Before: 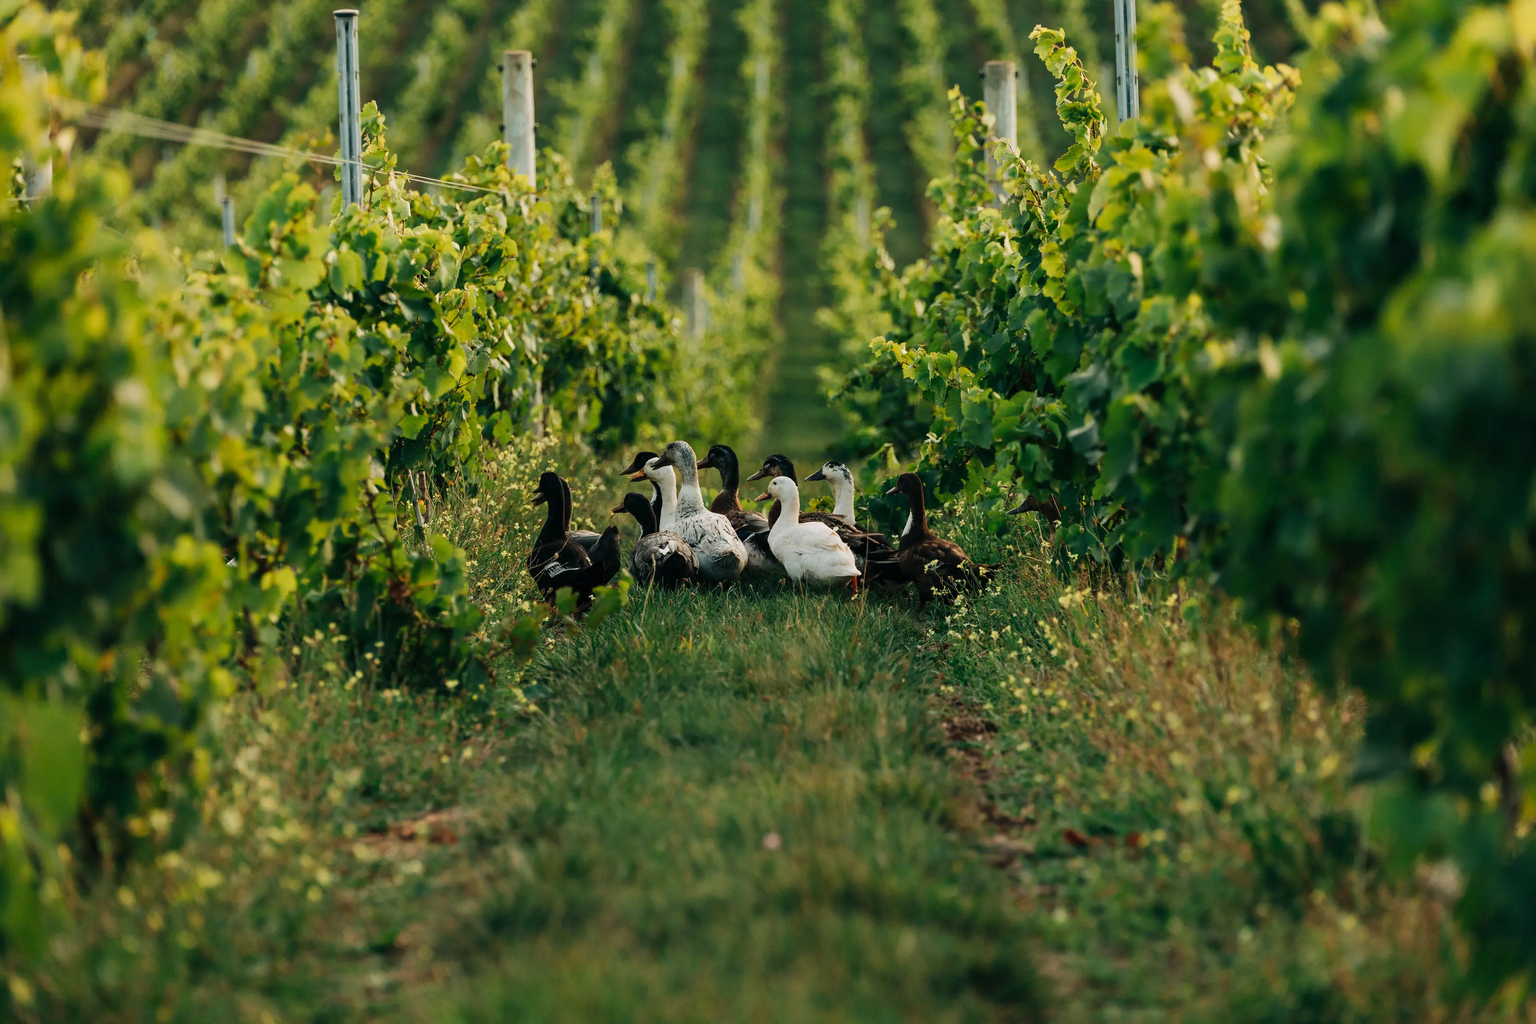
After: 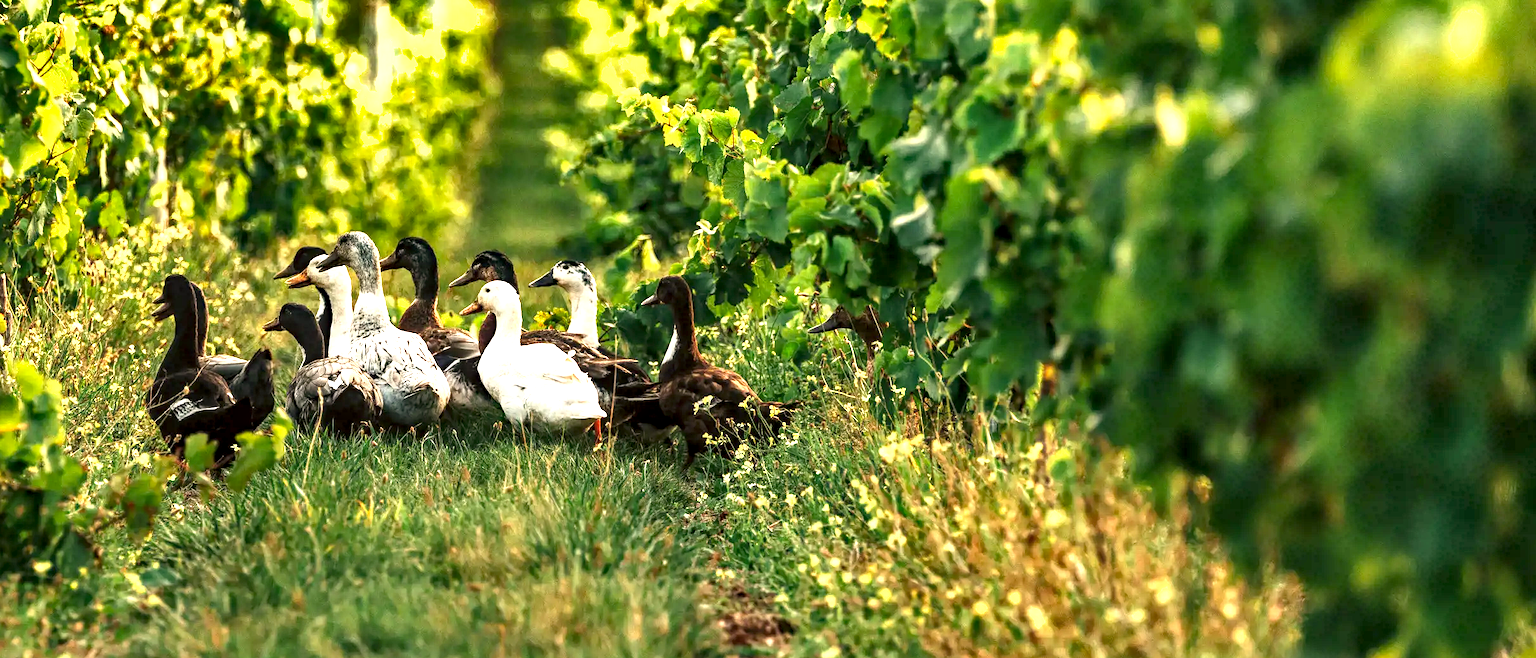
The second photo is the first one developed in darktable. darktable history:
local contrast: detail 130%
exposure: black level correction 0.001, exposure 1.734 EV, compensate highlight preservation false
shadows and highlights: radius 106.18, shadows 40.87, highlights -72.35, low approximation 0.01, soften with gaussian
crop and rotate: left 27.469%, top 26.677%, bottom 26.633%
tone equalizer: on, module defaults
color correction: highlights a* 6.63, highlights b* 8.3, shadows a* 5.7, shadows b* 7.12, saturation 0.93
haze removal: compatibility mode true, adaptive false
